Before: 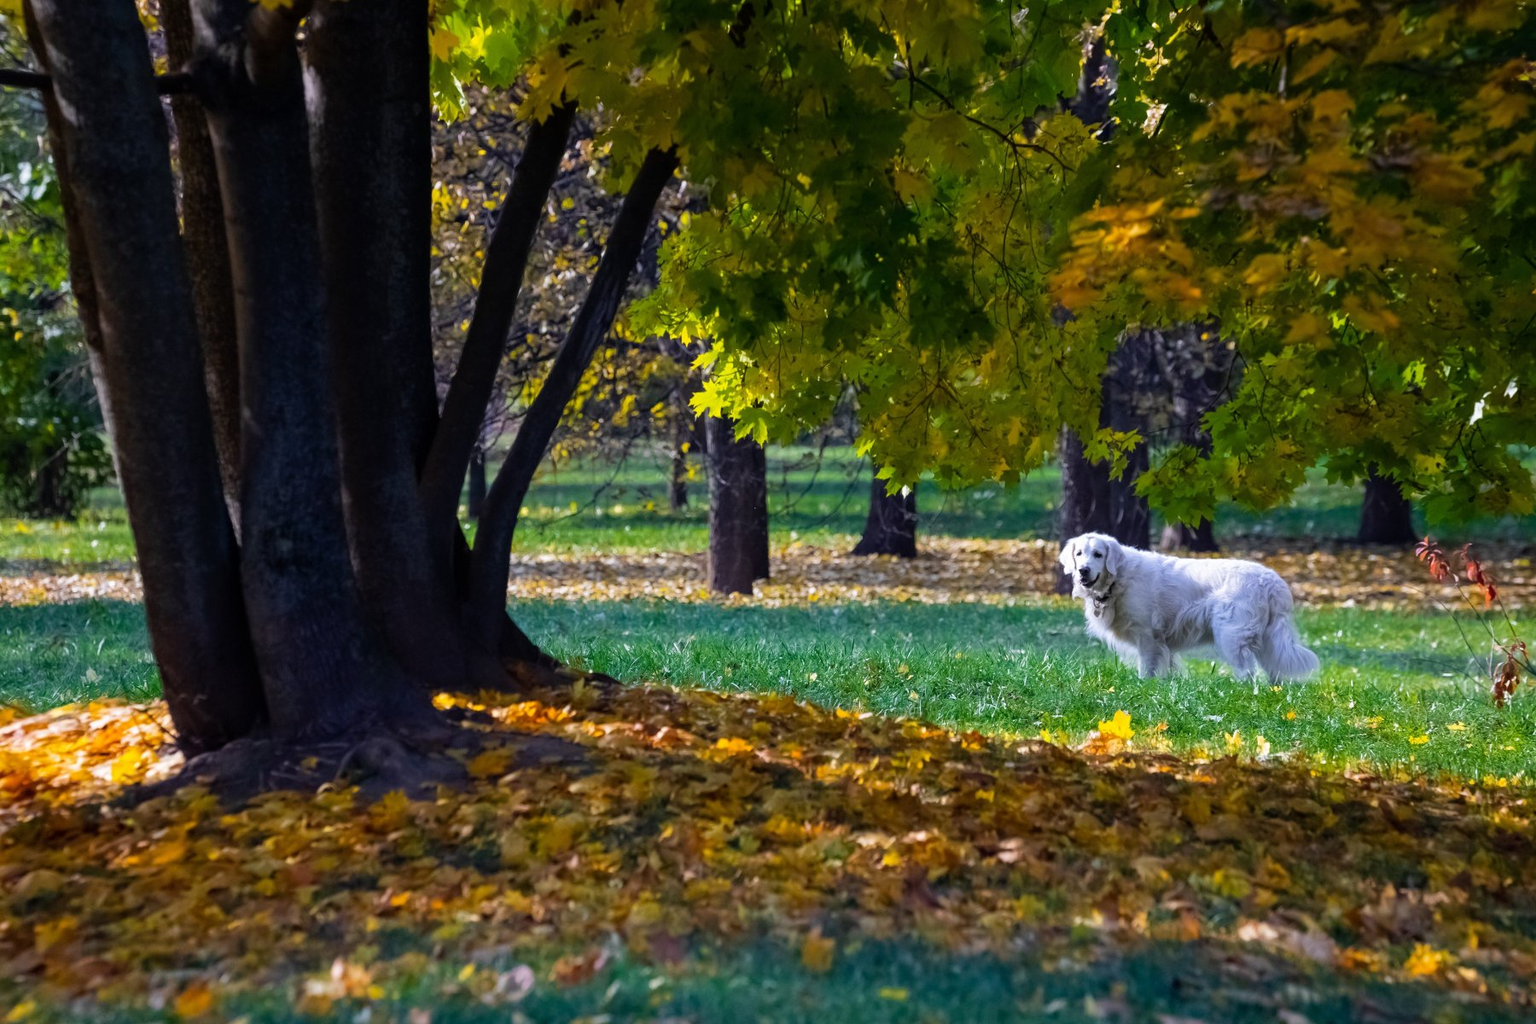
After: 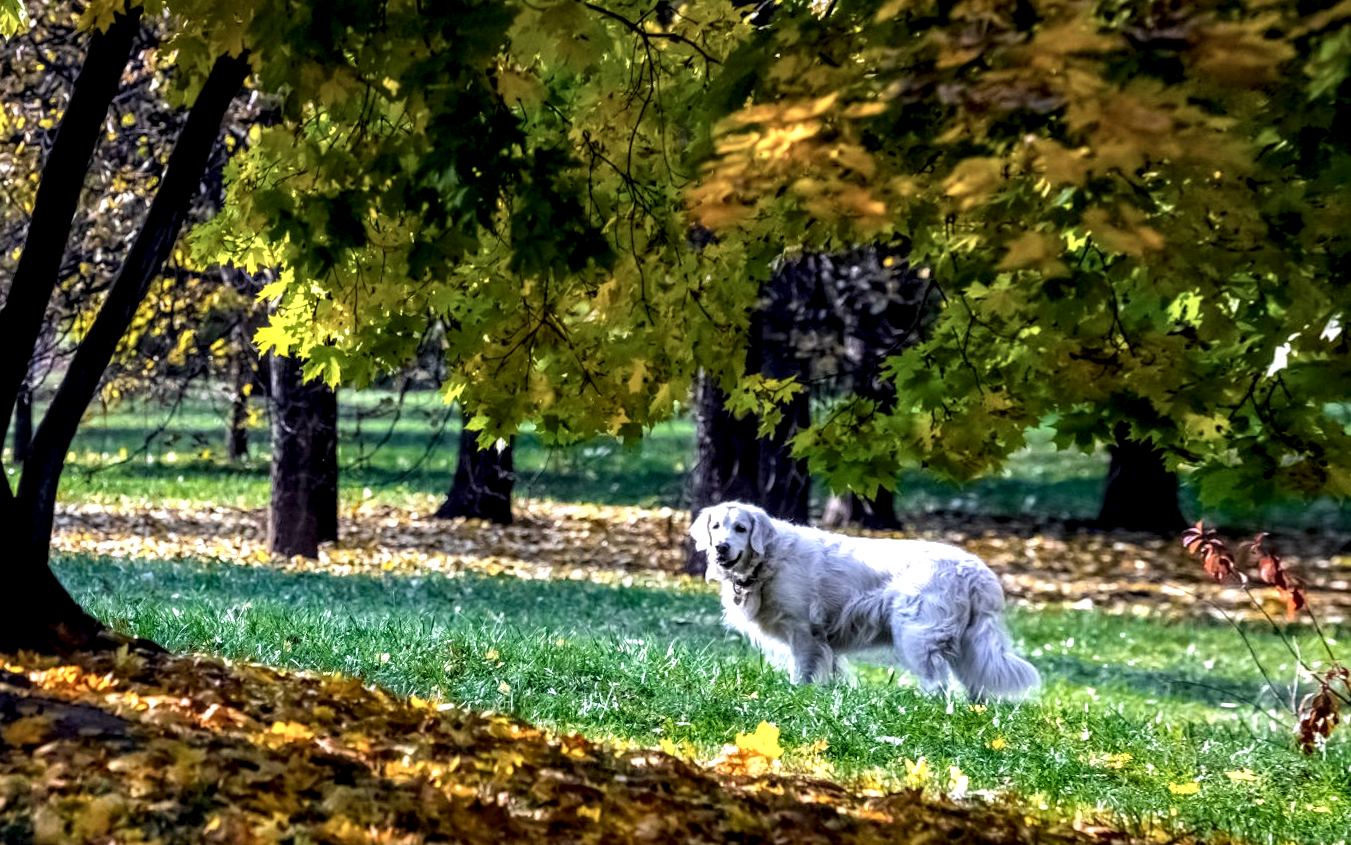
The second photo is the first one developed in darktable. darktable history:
crop: left 23.095%, top 5.827%, bottom 11.854%
local contrast: detail 203%
rotate and perspective: rotation 1.69°, lens shift (vertical) -0.023, lens shift (horizontal) -0.291, crop left 0.025, crop right 0.988, crop top 0.092, crop bottom 0.842
